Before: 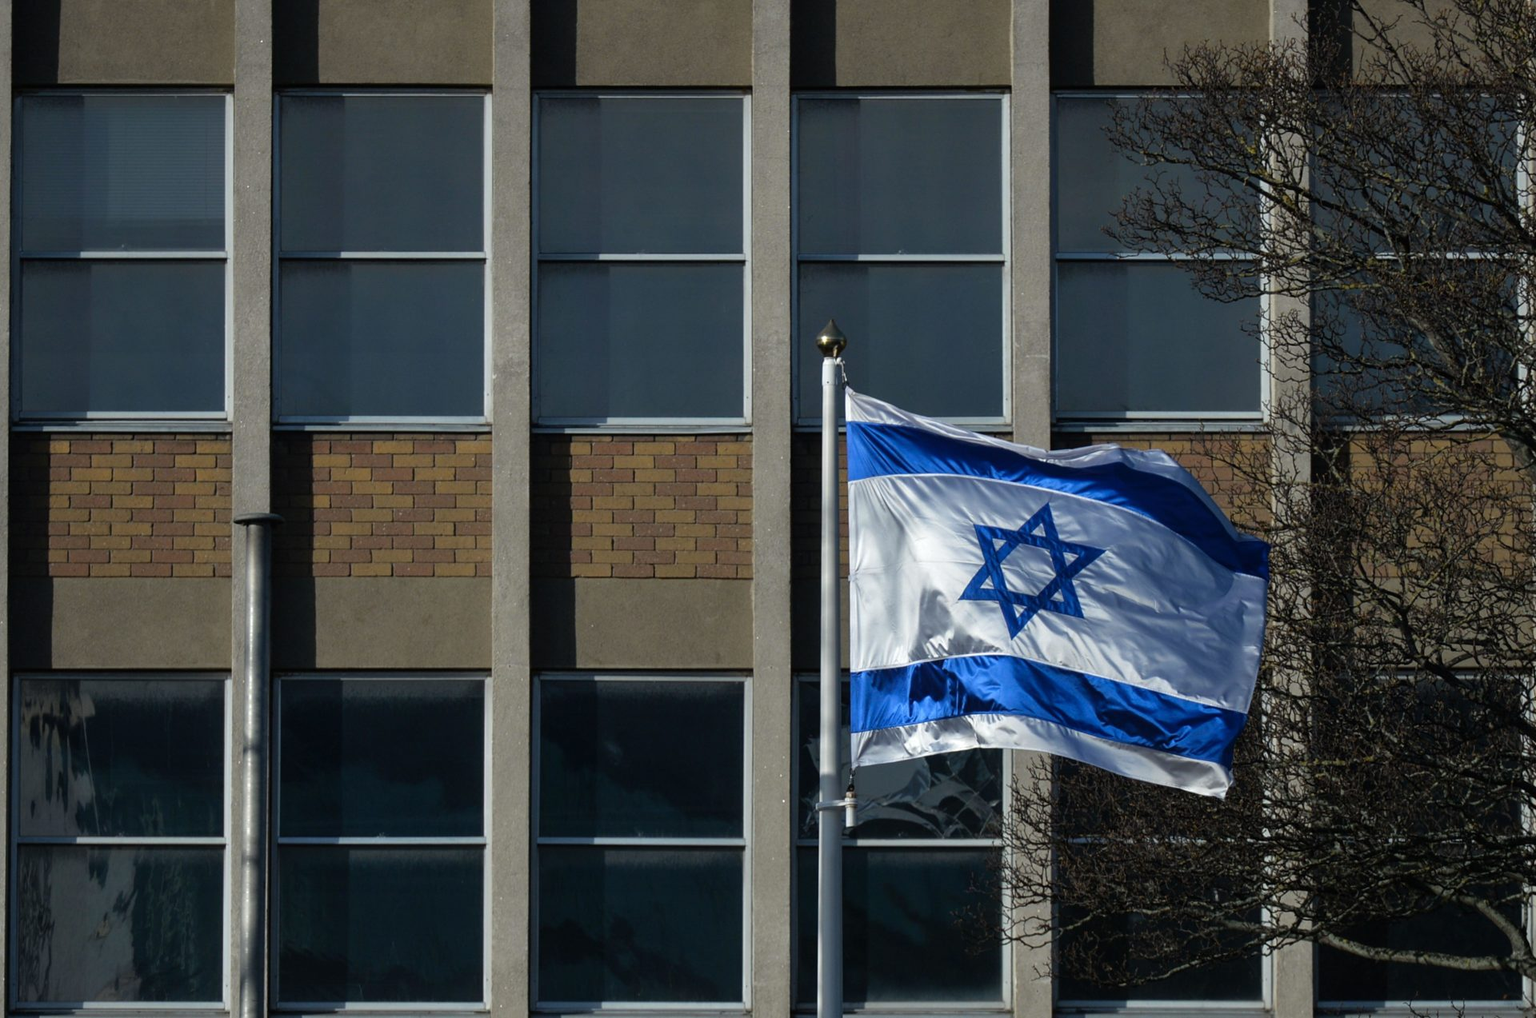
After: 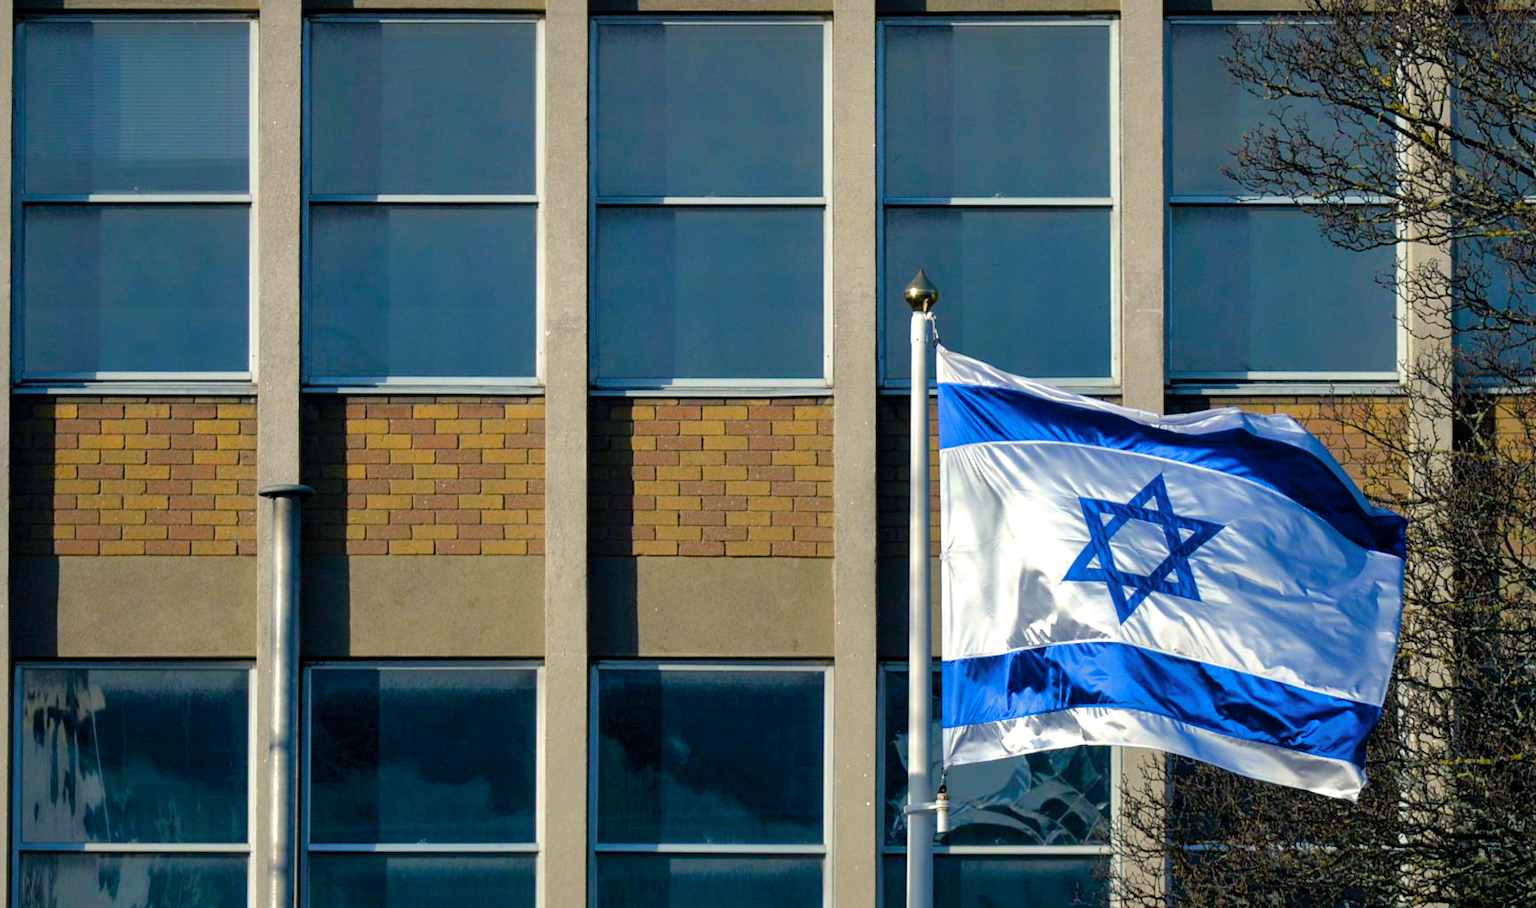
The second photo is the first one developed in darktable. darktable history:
crop: top 7.49%, right 9.717%, bottom 11.943%
color balance rgb: shadows lift › chroma 3%, shadows lift › hue 240.84°, highlights gain › chroma 3%, highlights gain › hue 73.2°, global offset › luminance -0.5%, perceptual saturation grading › global saturation 20%, perceptual saturation grading › highlights -25%, perceptual saturation grading › shadows 50%, global vibrance 25.26%
filmic rgb: black relative exposure -11.35 EV, white relative exposure 3.22 EV, hardness 6.76, color science v6 (2022)
shadows and highlights: shadows 40, highlights -60
exposure: black level correction 0, exposure 1.1 EV, compensate exposure bias true, compensate highlight preservation false
